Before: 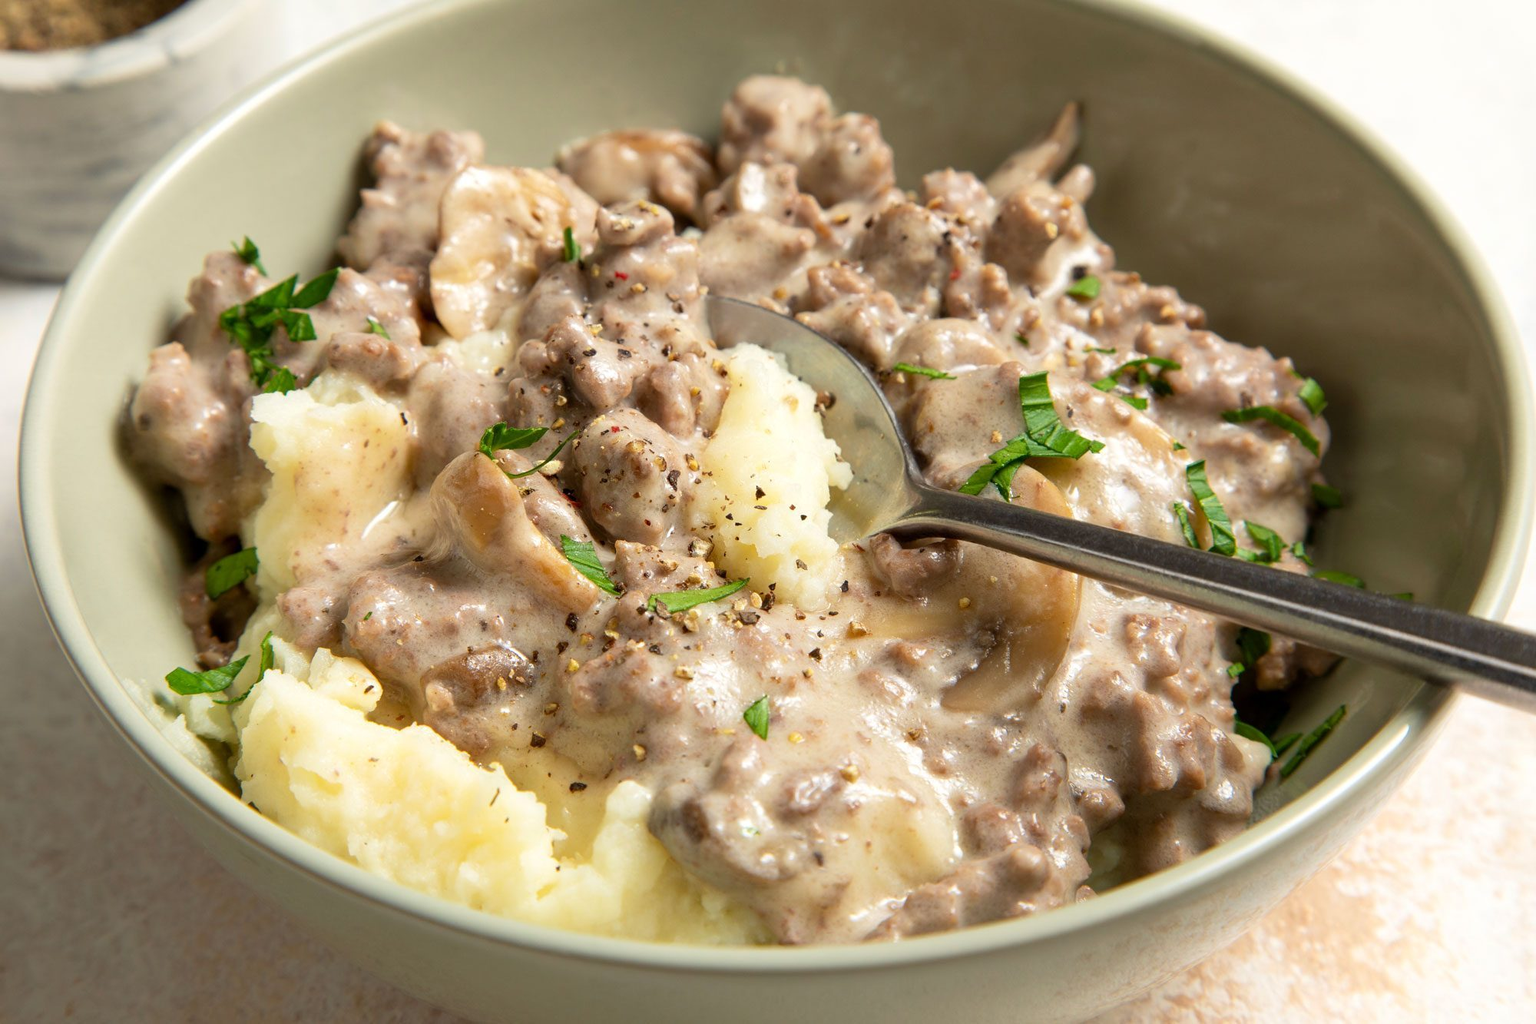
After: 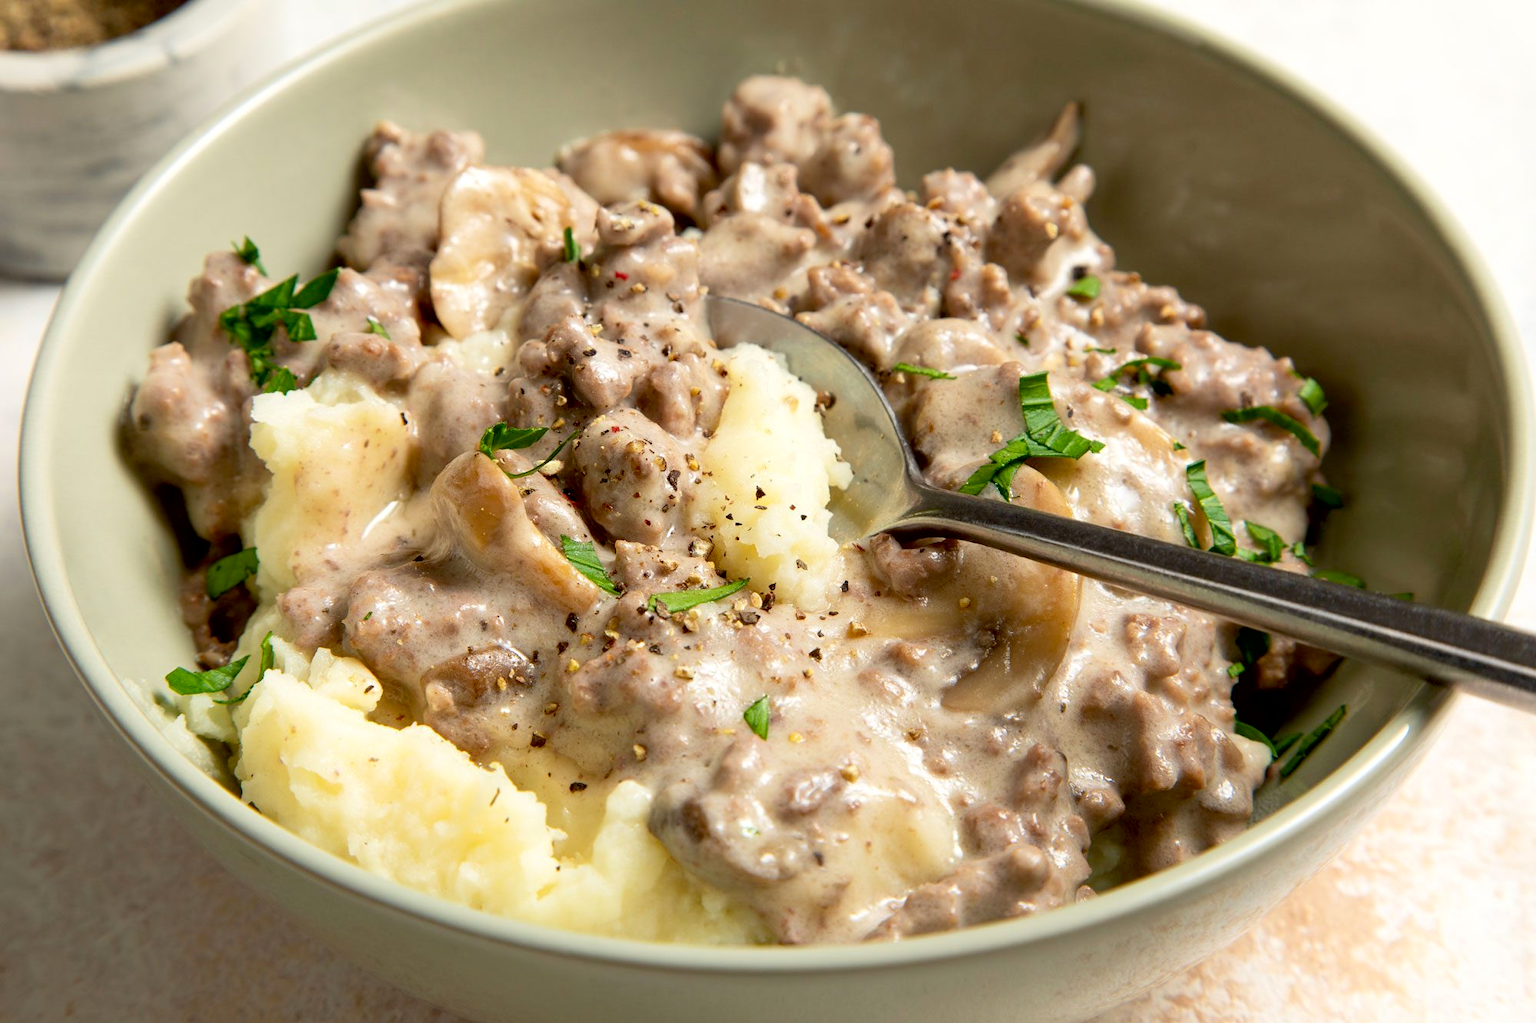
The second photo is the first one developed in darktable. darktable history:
exposure: black level correction 0.01, exposure 0.009 EV, compensate highlight preservation false
contrast brightness saturation: contrast 0.08, saturation 0.018
